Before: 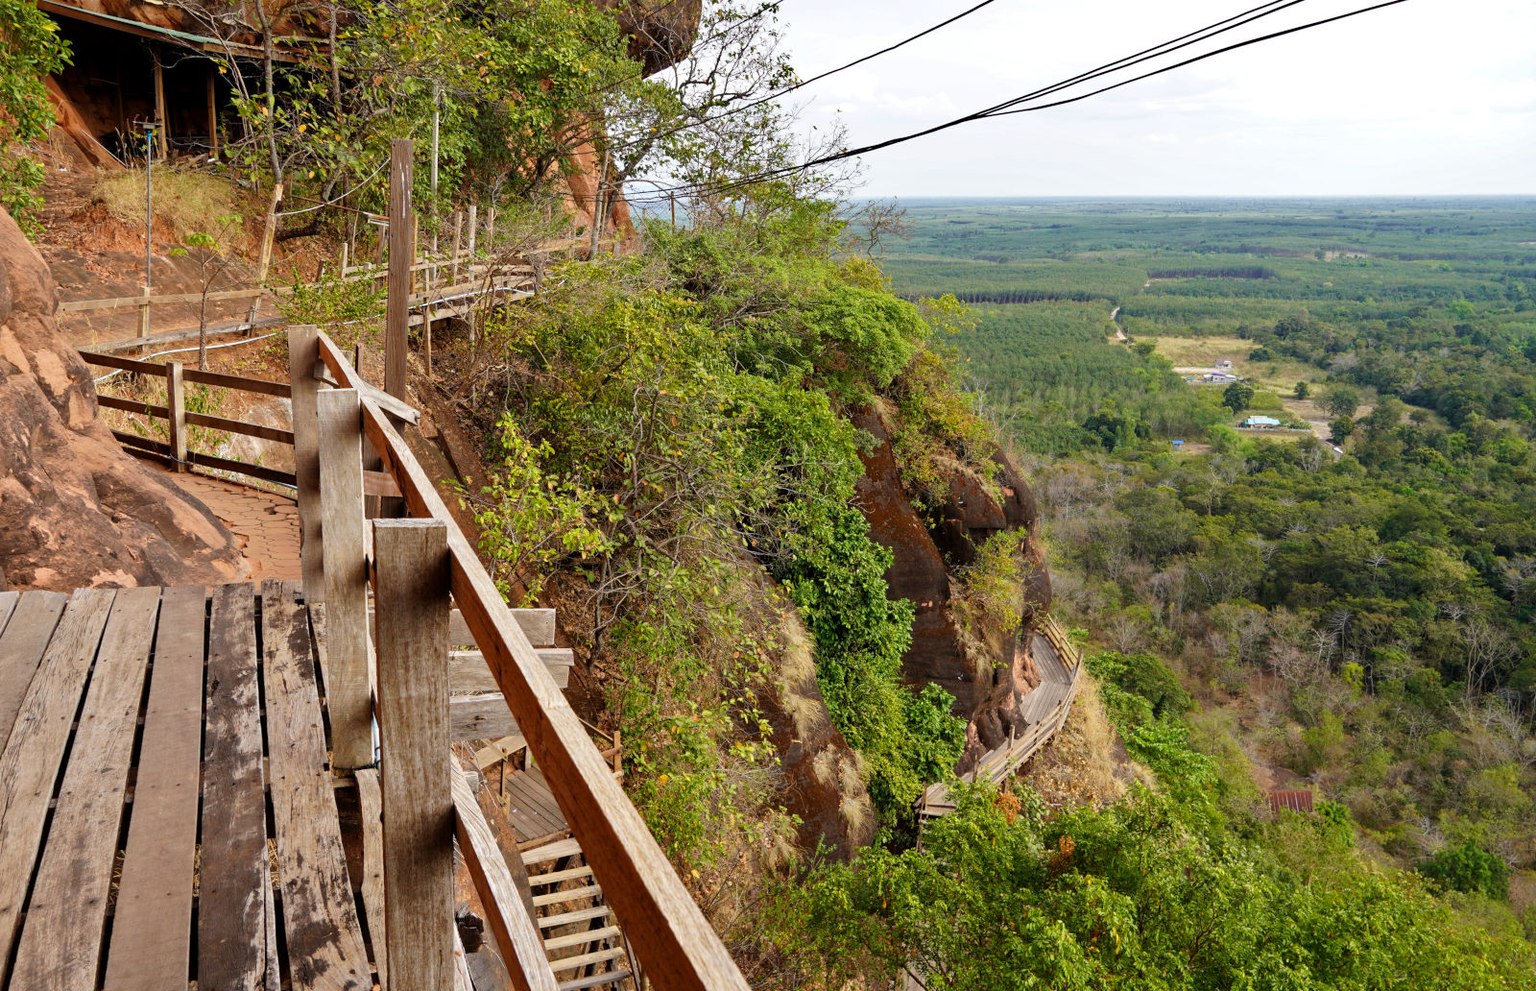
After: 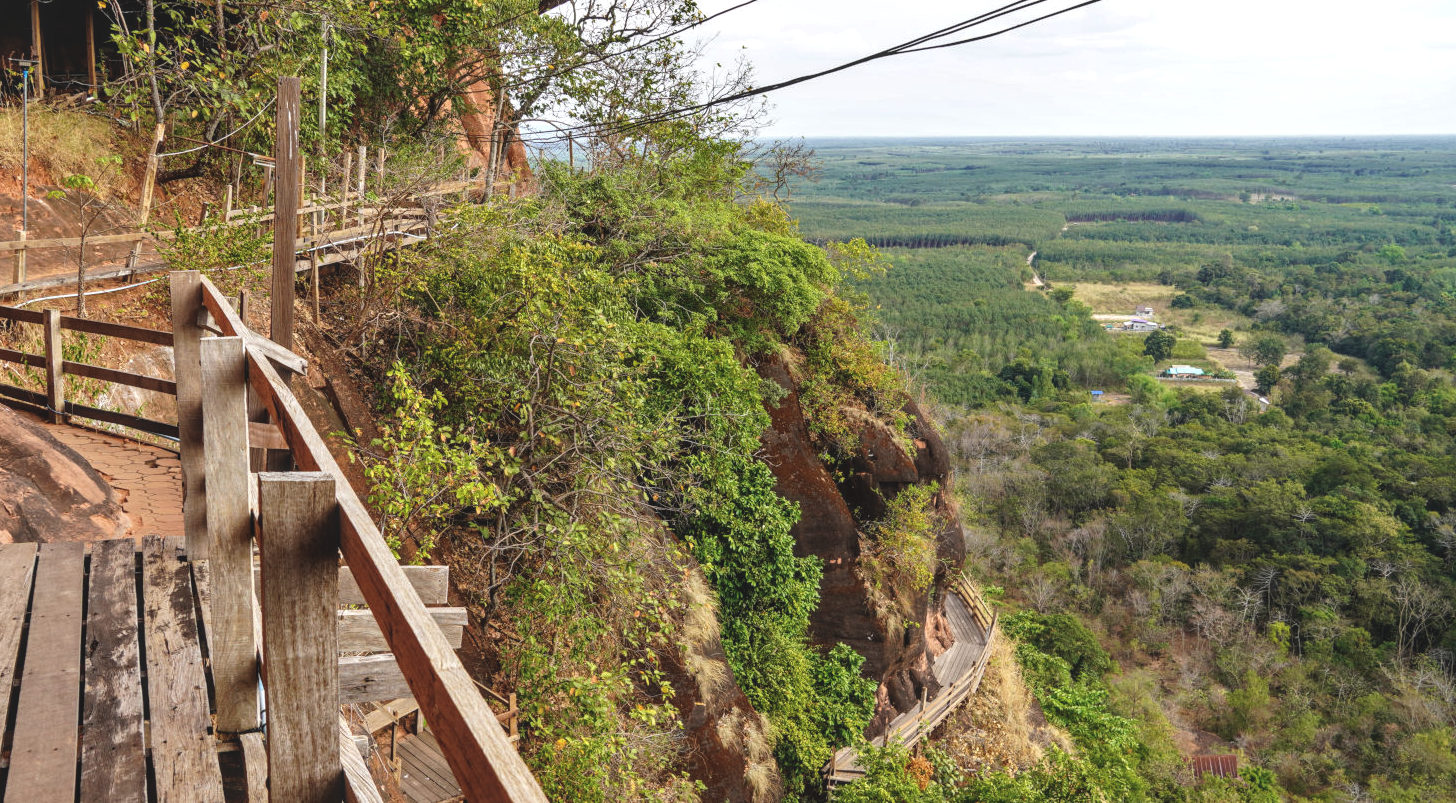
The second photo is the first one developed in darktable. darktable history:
local contrast: detail 130%
crop: left 8.155%, top 6.611%, bottom 15.385%
exposure: black level correction -0.015, compensate highlight preservation false
